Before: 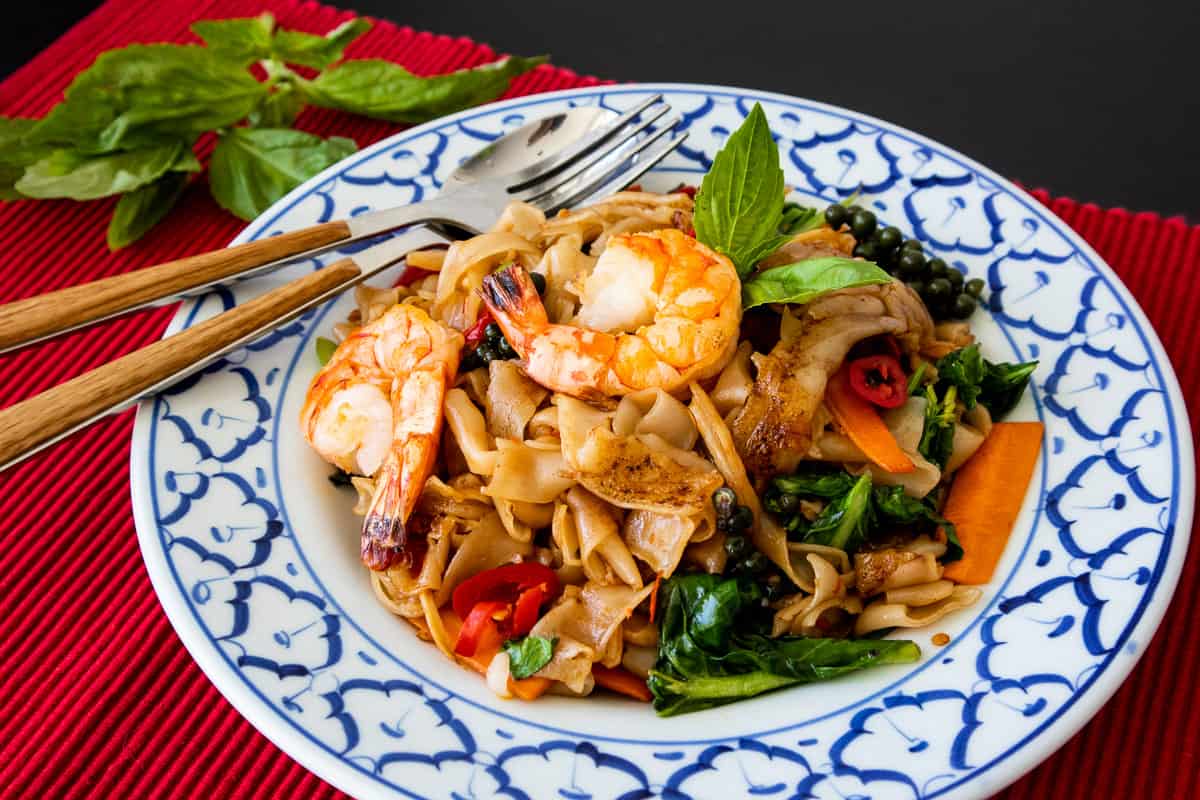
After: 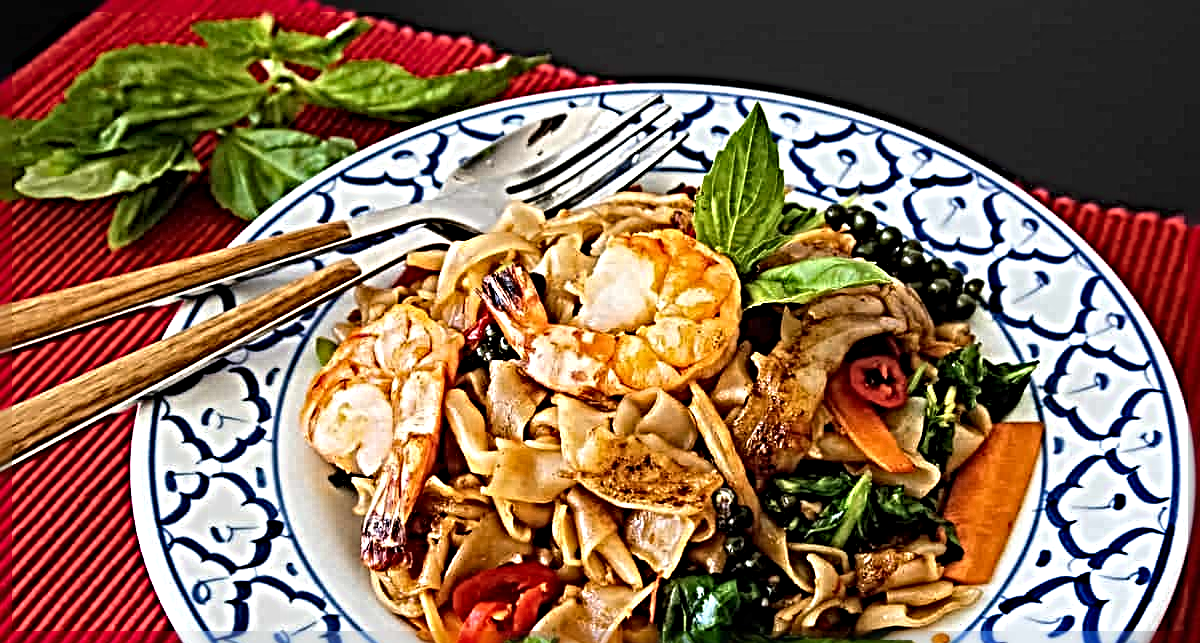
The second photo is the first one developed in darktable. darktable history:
crop: bottom 19.55%
sharpen: radius 6.293, amount 1.813, threshold 0.141
